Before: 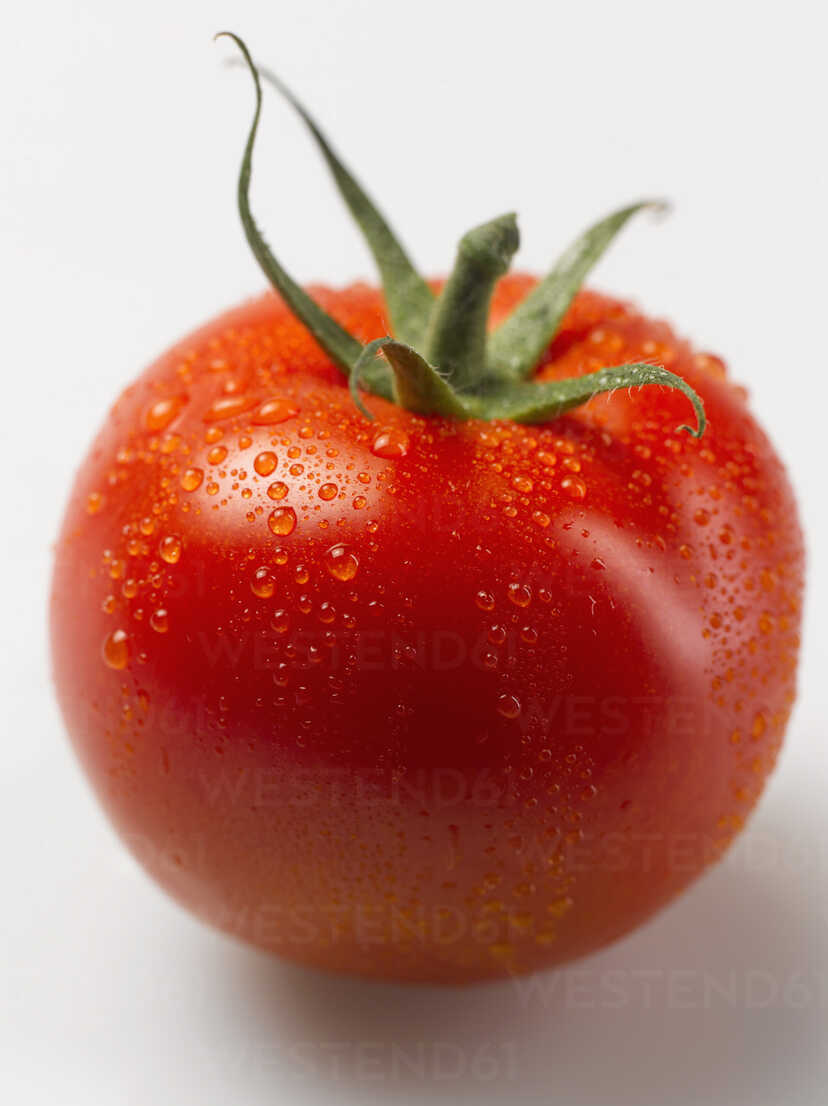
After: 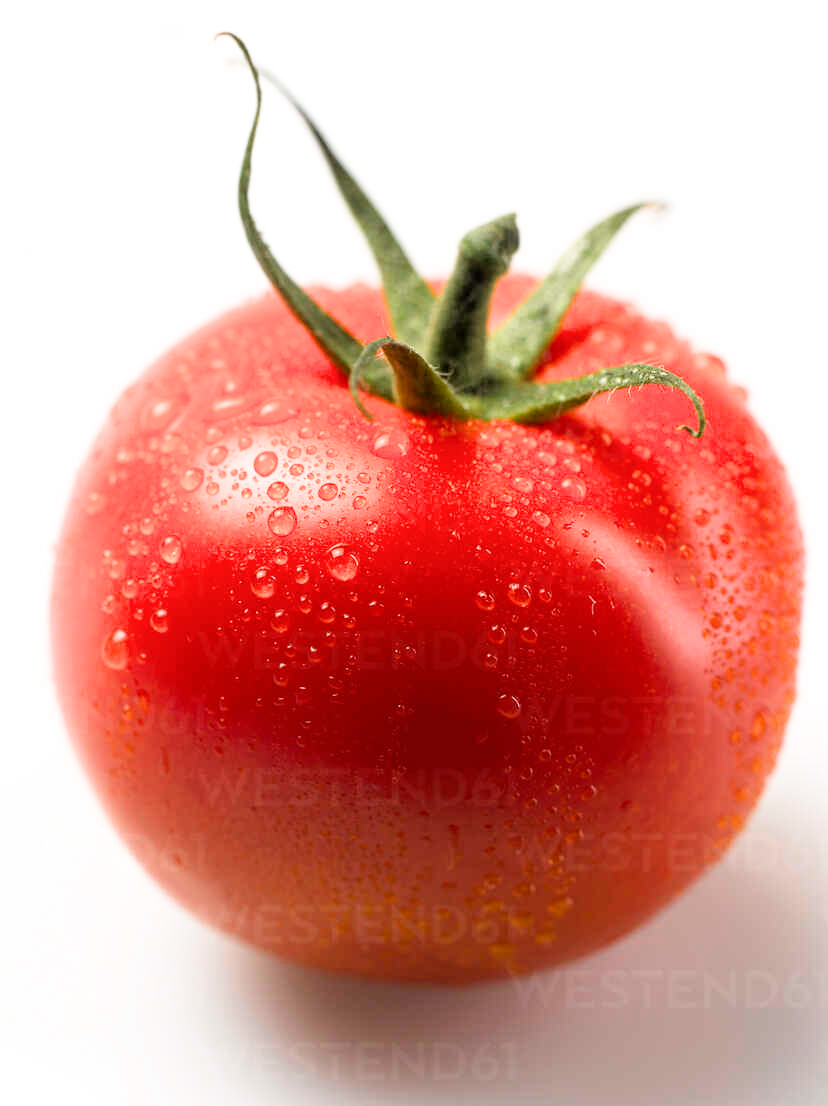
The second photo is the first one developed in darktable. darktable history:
exposure: exposure 0.493 EV, compensate highlight preservation false
filmic rgb: black relative exposure -3.72 EV, white relative exposure 2.77 EV, dynamic range scaling -5.32%, hardness 3.03
